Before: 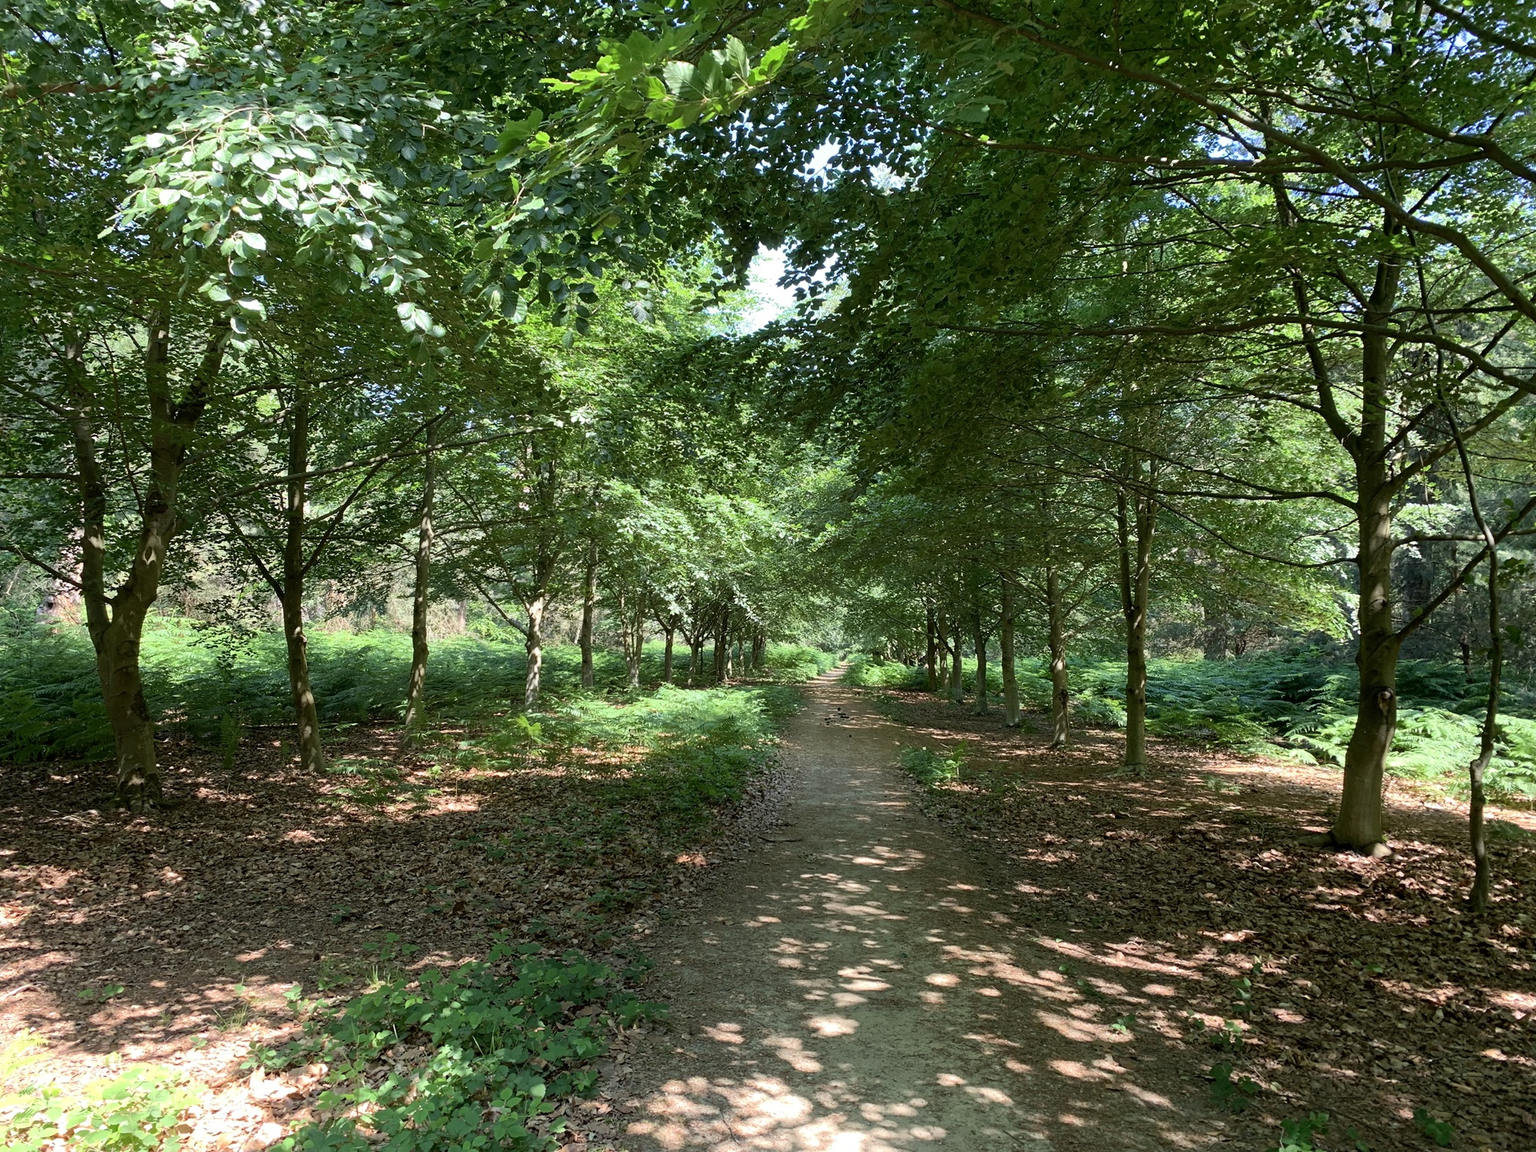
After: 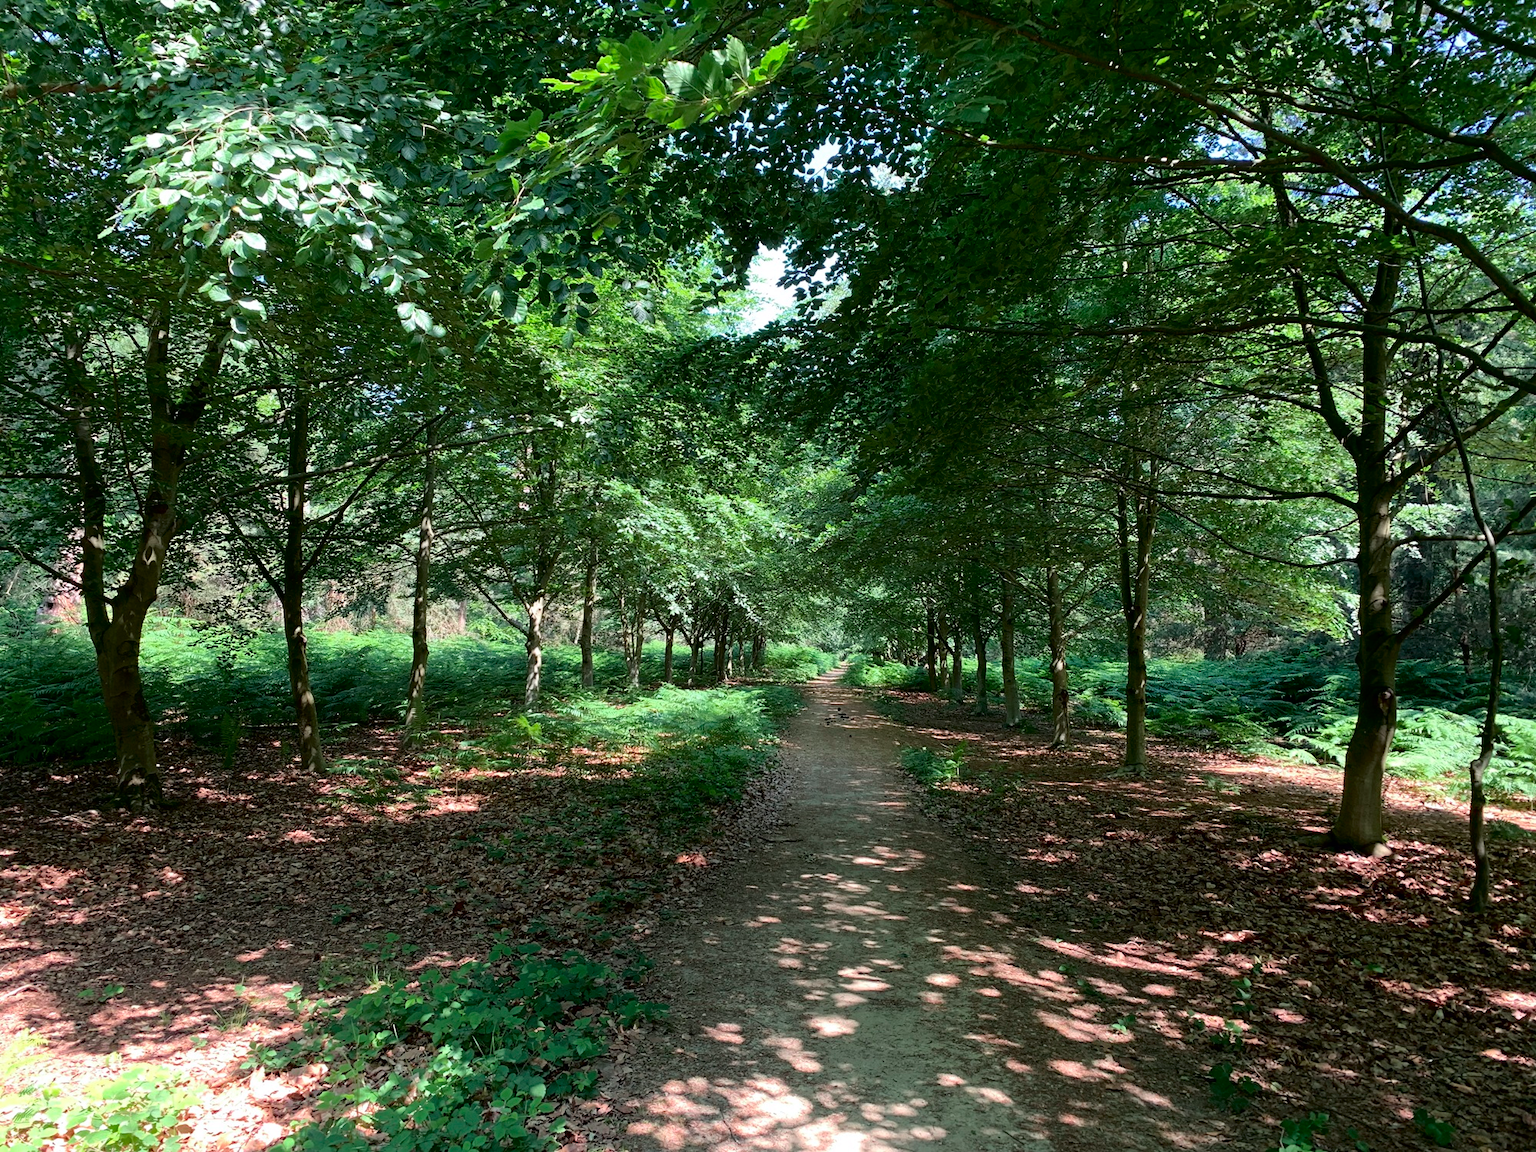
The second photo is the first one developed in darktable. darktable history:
tone curve: curves: ch0 [(0, 0) (0.106, 0.041) (0.256, 0.197) (0.37, 0.336) (0.513, 0.481) (0.667, 0.629) (1, 1)]; ch1 [(0, 0) (0.502, 0.505) (0.553, 0.577) (1, 1)]; ch2 [(0, 0) (0.5, 0.495) (0.56, 0.544) (1, 1)], color space Lab, independent channels, preserve colors none
